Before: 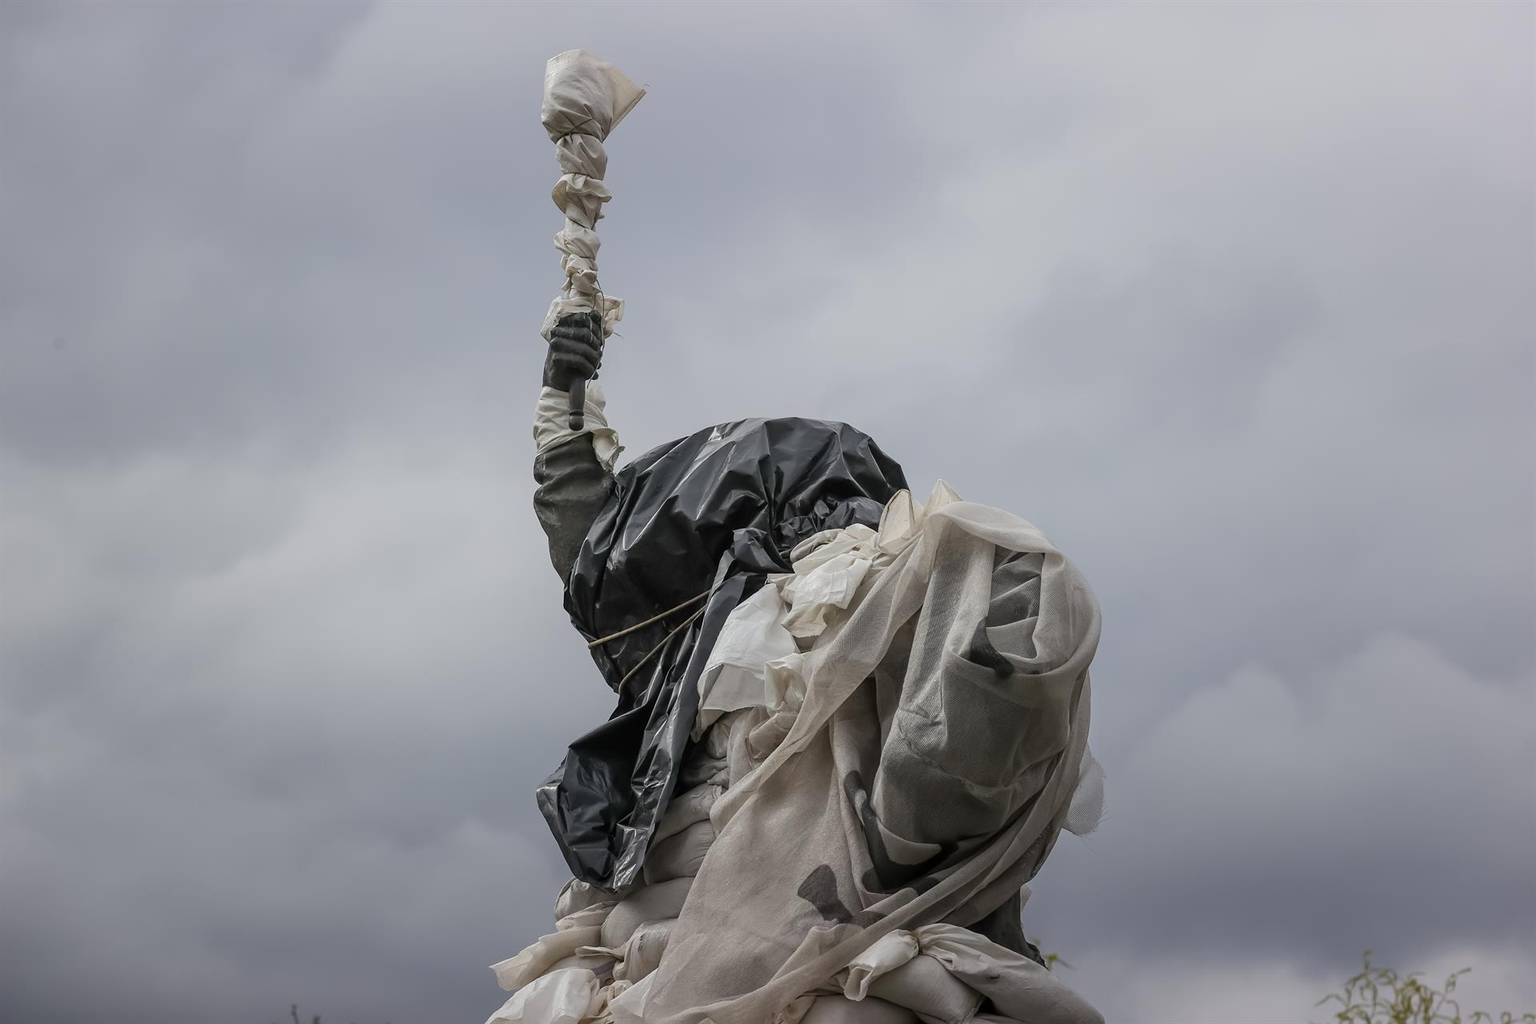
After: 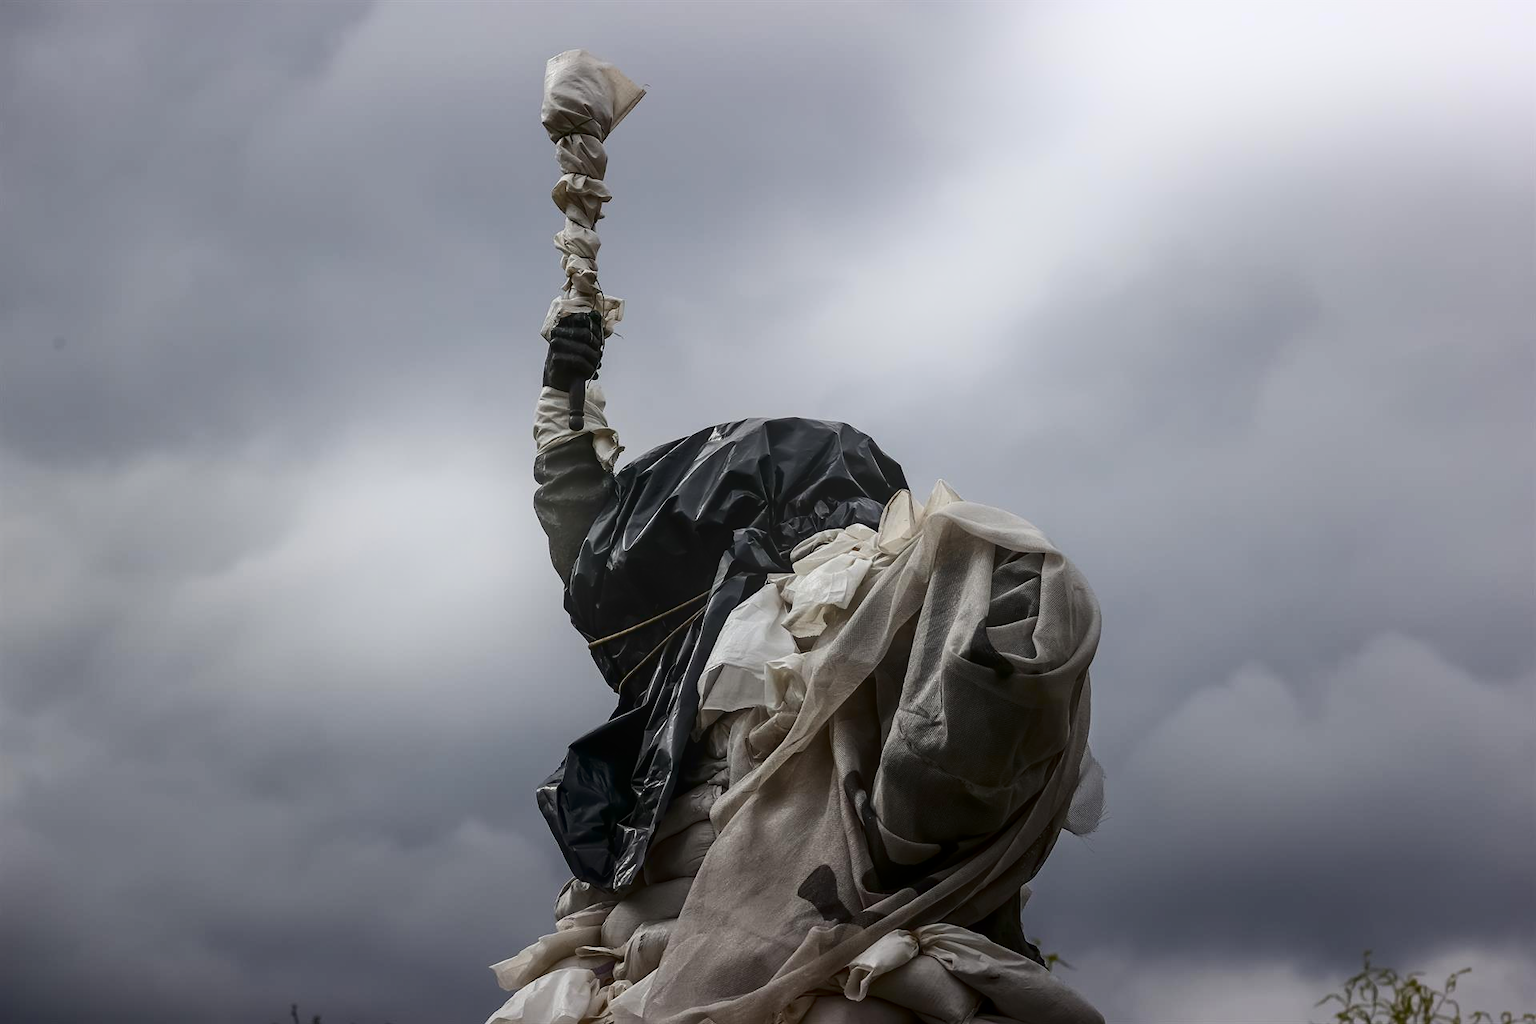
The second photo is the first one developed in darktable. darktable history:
contrast brightness saturation: contrast 0.19, brightness -0.24, saturation 0.11
bloom: threshold 82.5%, strength 16.25%
tone equalizer: on, module defaults
